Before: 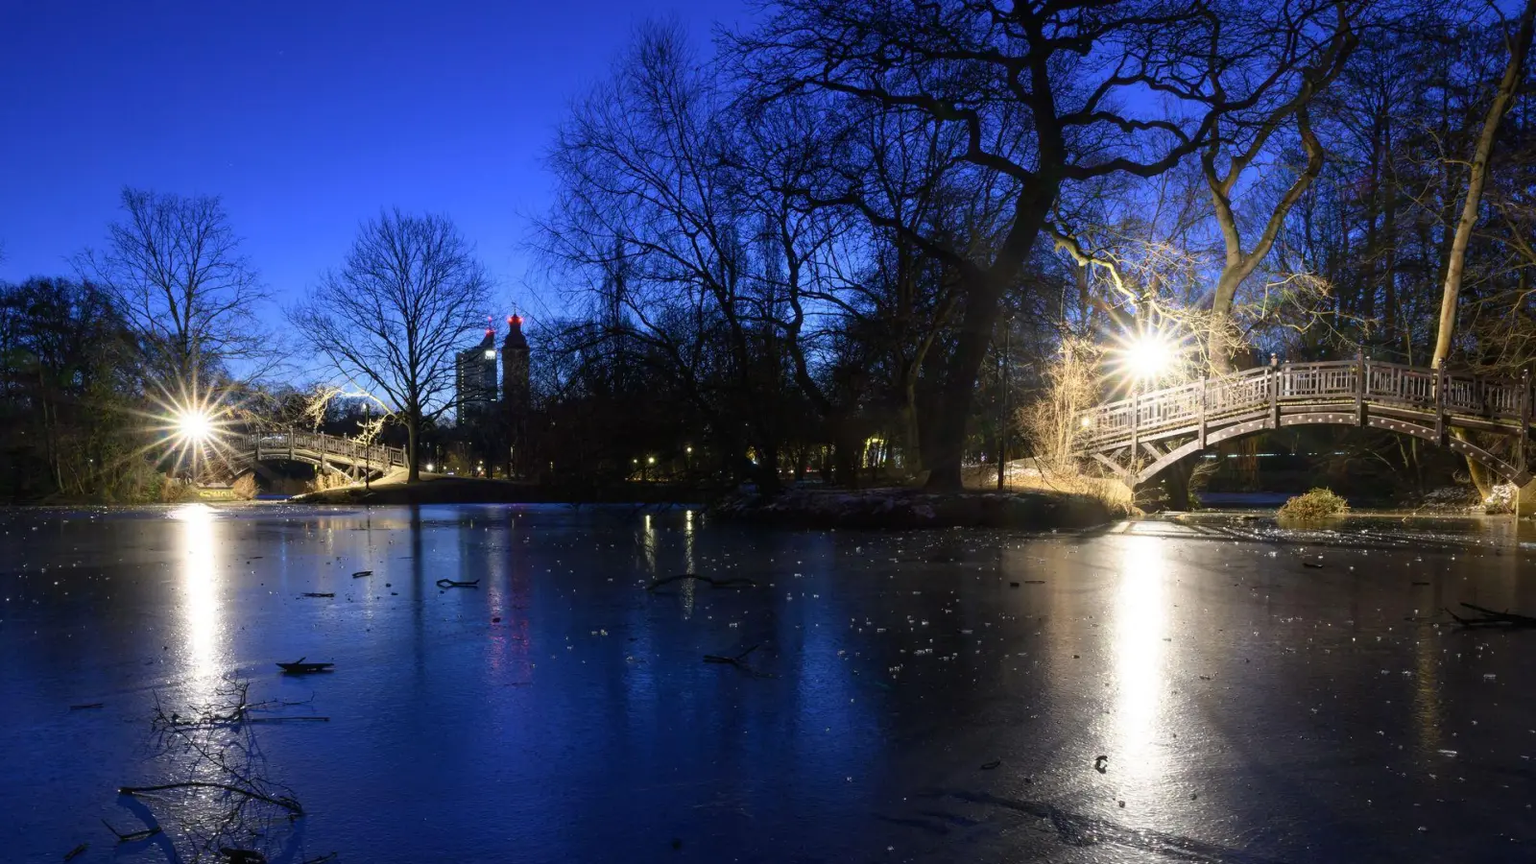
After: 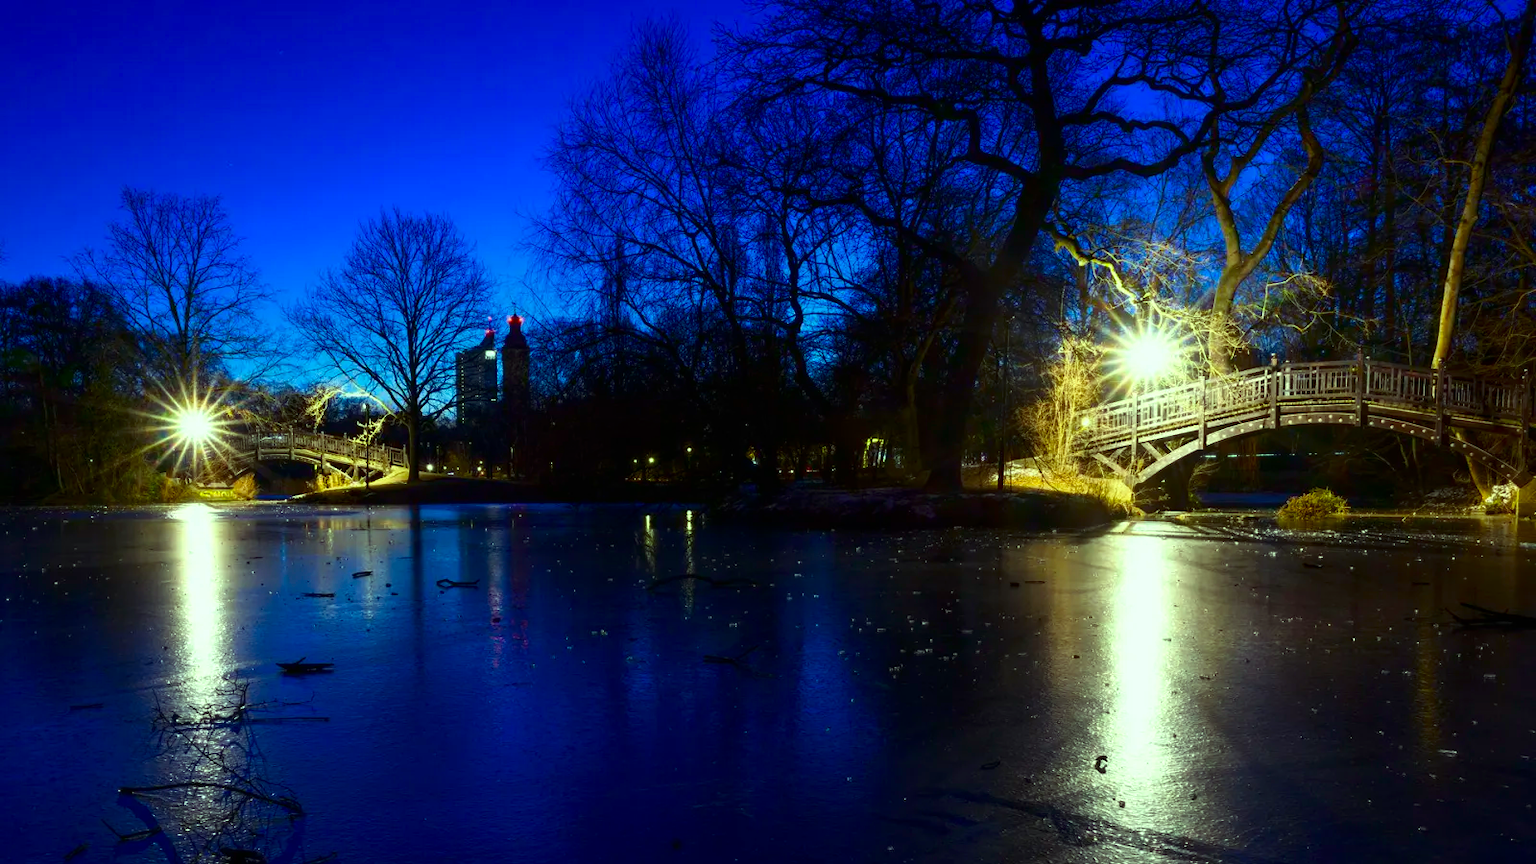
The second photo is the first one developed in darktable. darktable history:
color balance rgb: highlights gain › luminance 15.494%, highlights gain › chroma 7.014%, highlights gain › hue 125.76°, linear chroma grading › global chroma 6.922%, perceptual saturation grading › global saturation 30.157%
contrast brightness saturation: brightness -0.206, saturation 0.076
